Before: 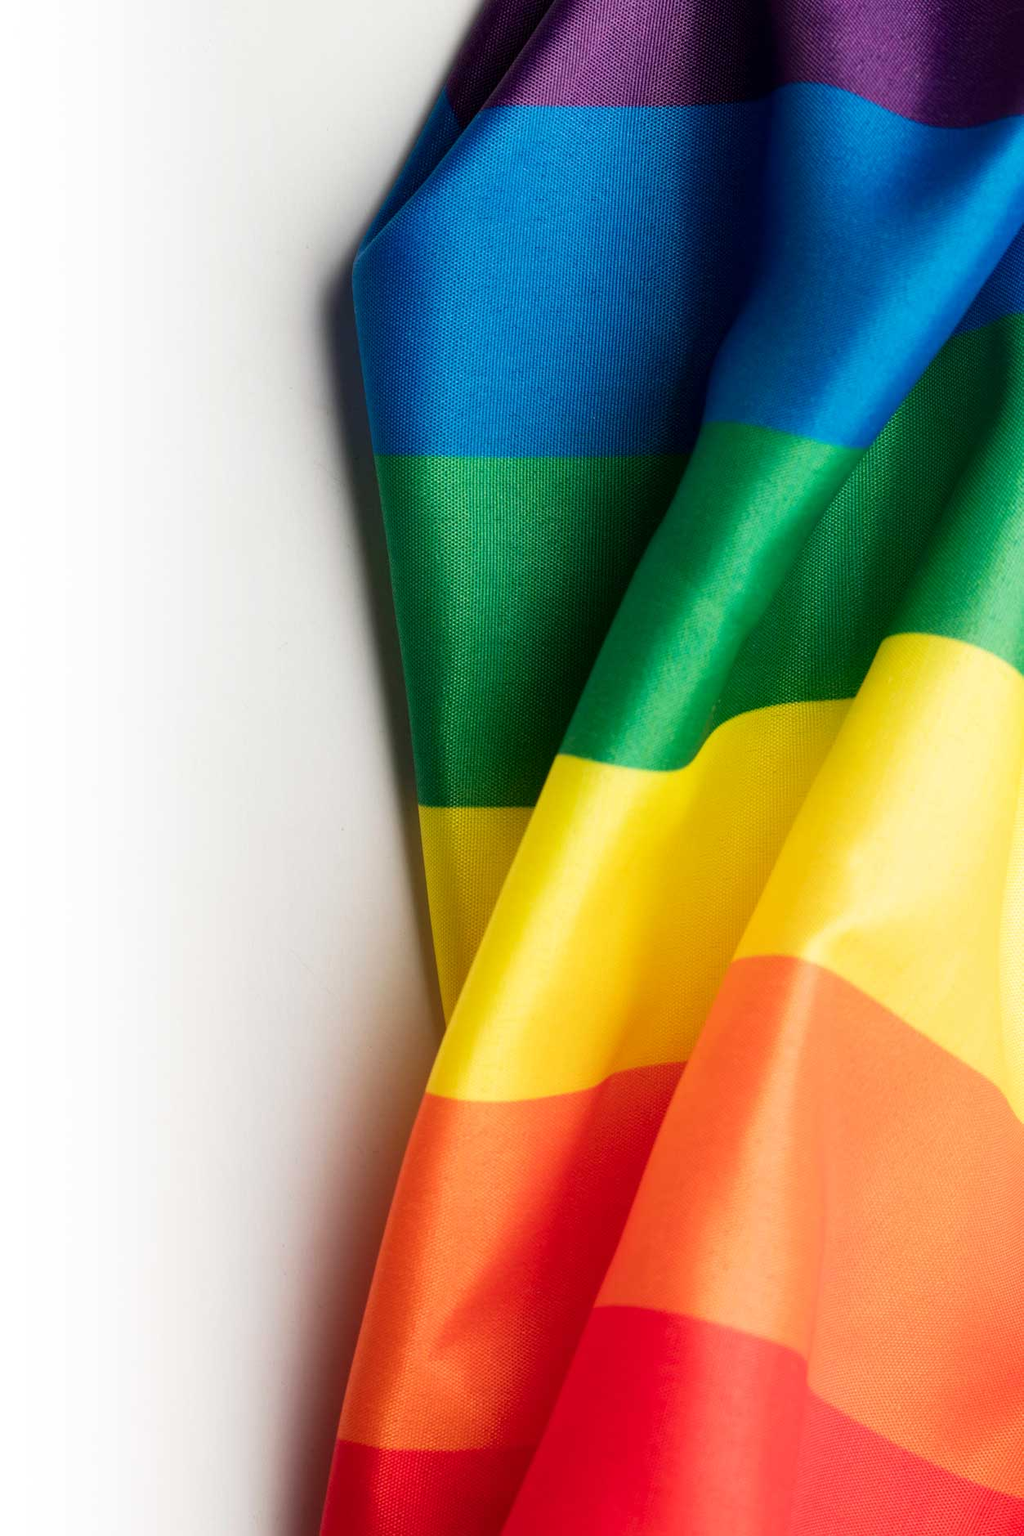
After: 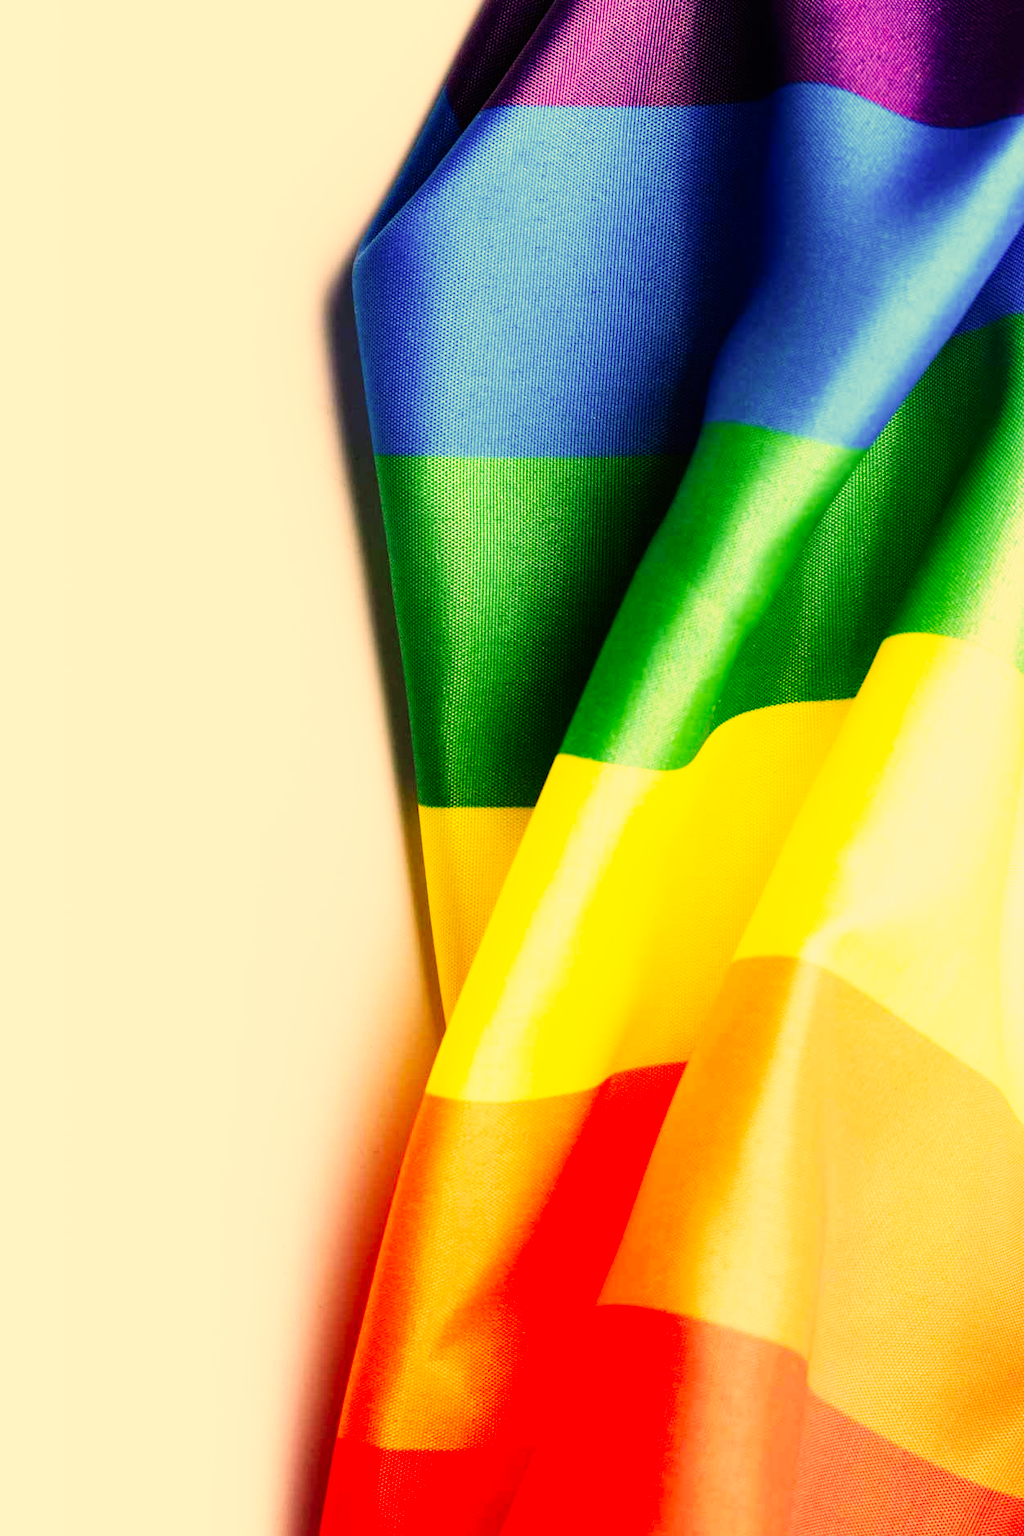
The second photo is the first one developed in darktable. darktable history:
base curve: curves: ch0 [(0, 0) (0.007, 0.004) (0.027, 0.03) (0.046, 0.07) (0.207, 0.54) (0.442, 0.872) (0.673, 0.972) (1, 1)], preserve colors none
color correction: highlights a* 15, highlights b* 31.55
